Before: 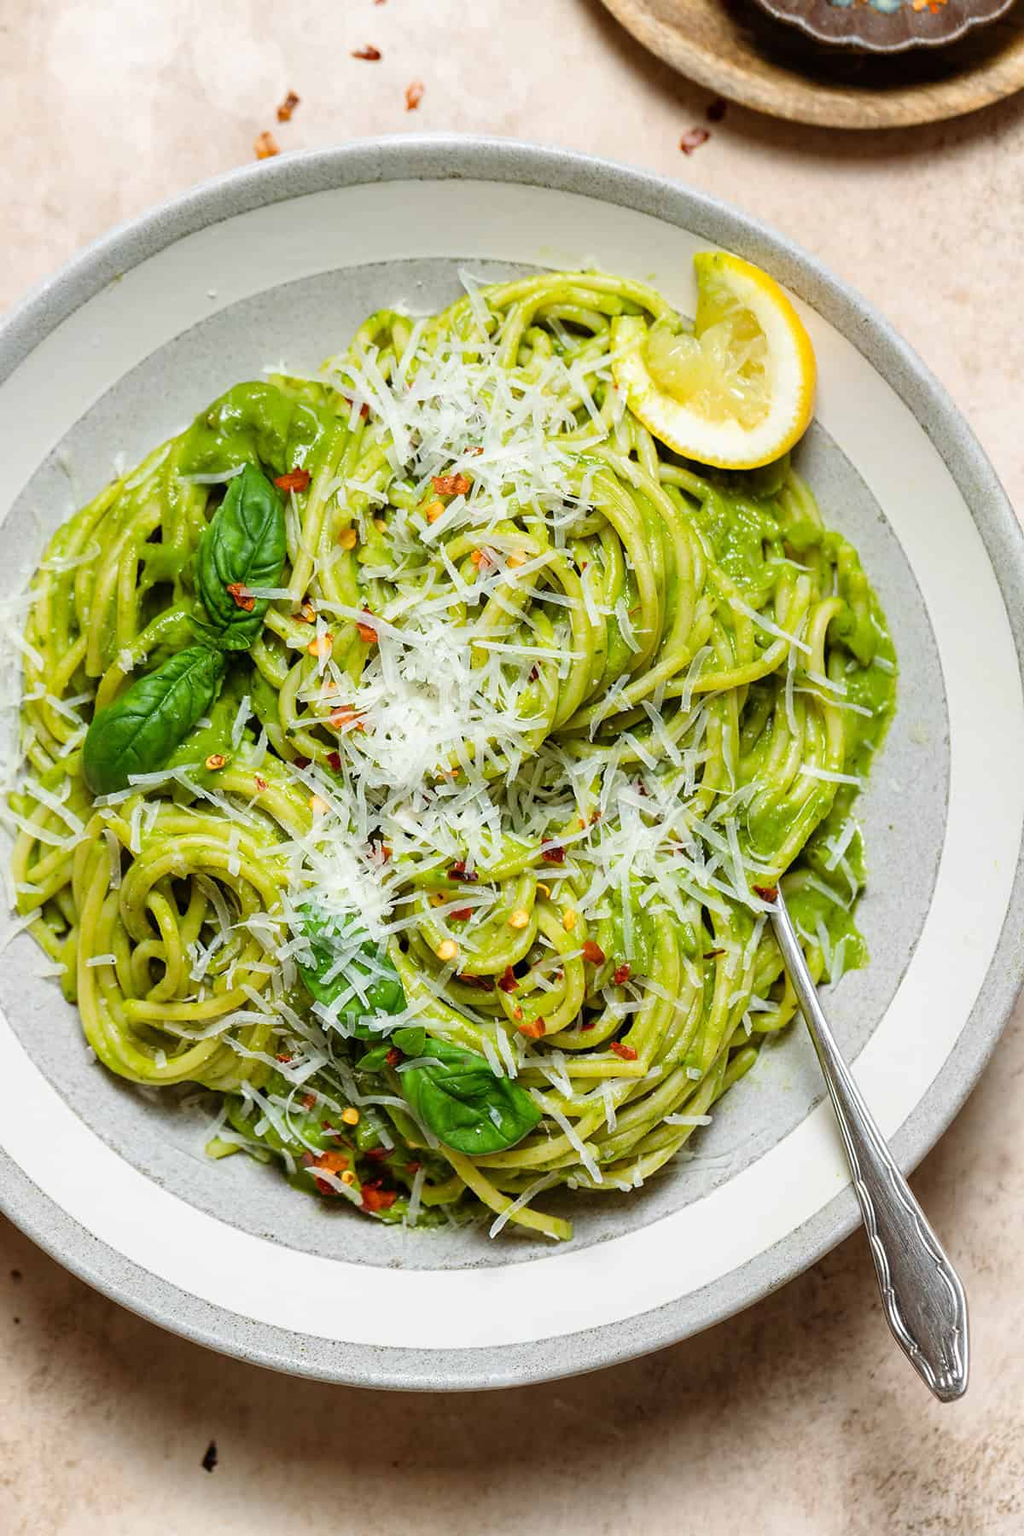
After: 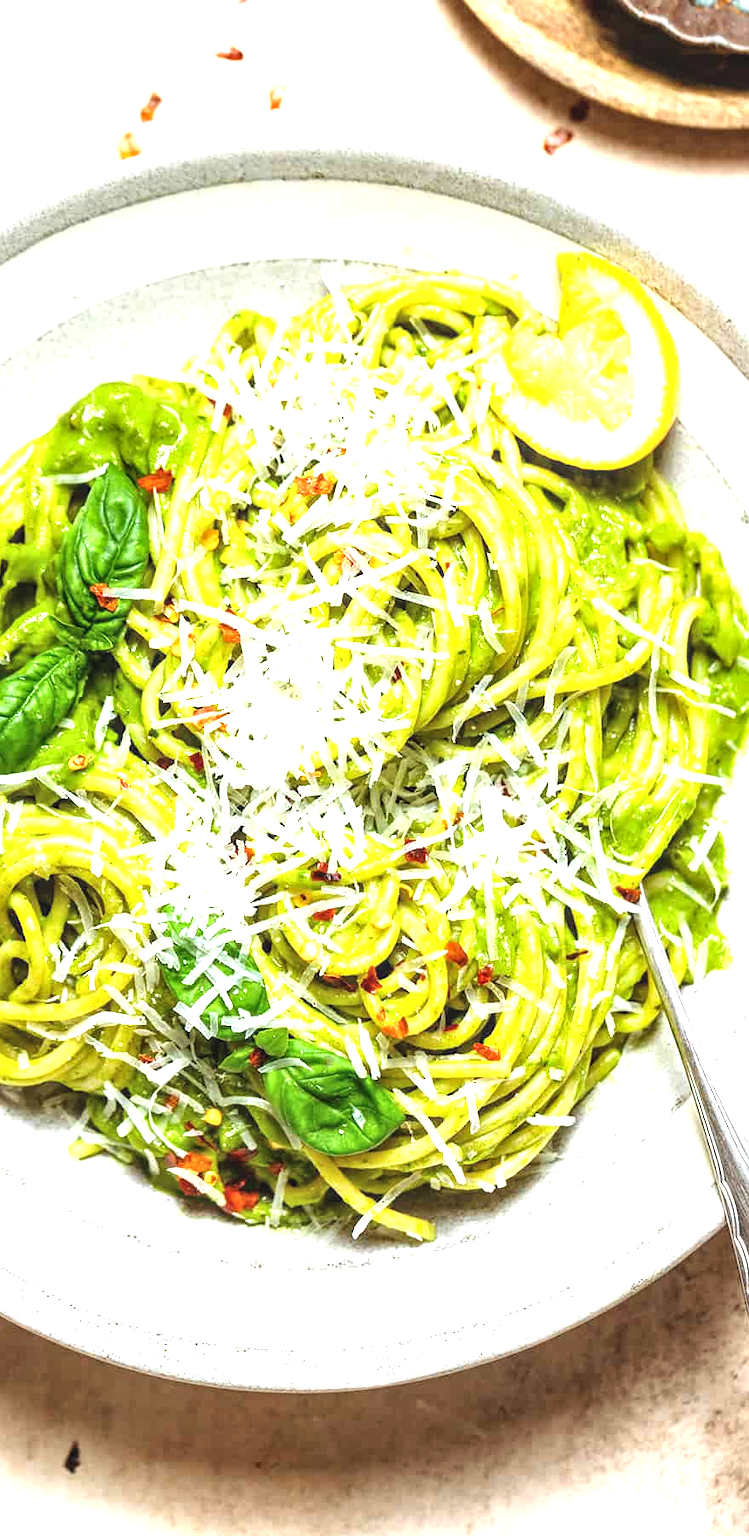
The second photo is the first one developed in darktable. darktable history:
local contrast: on, module defaults
crop: left 13.443%, right 13.31%
levels: levels [0.016, 0.492, 0.969]
exposure: black level correction -0.002, exposure 1.115 EV, compensate highlight preservation false
